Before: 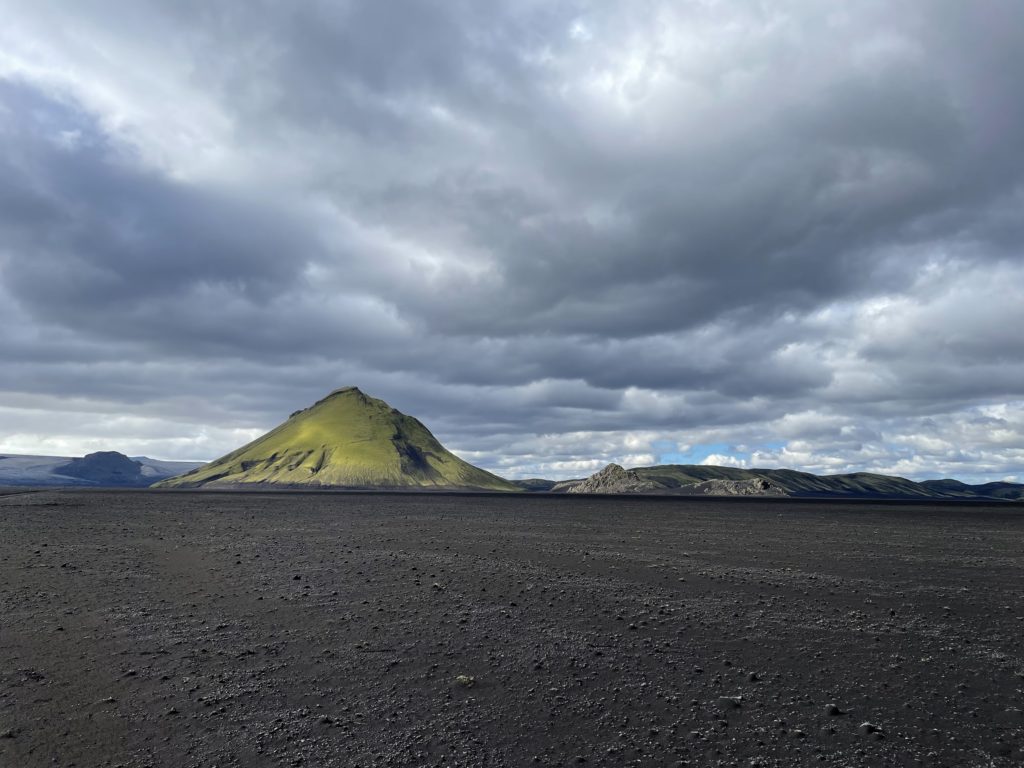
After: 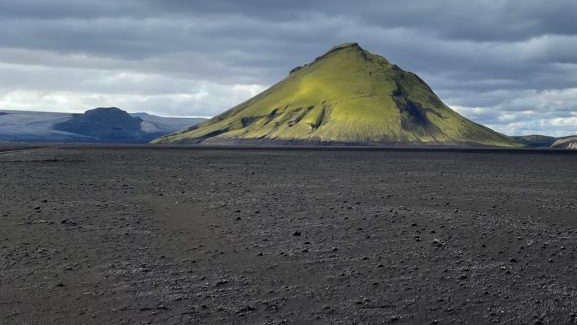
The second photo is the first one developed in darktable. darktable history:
crop: top 44.803%, right 43.626%, bottom 12.833%
